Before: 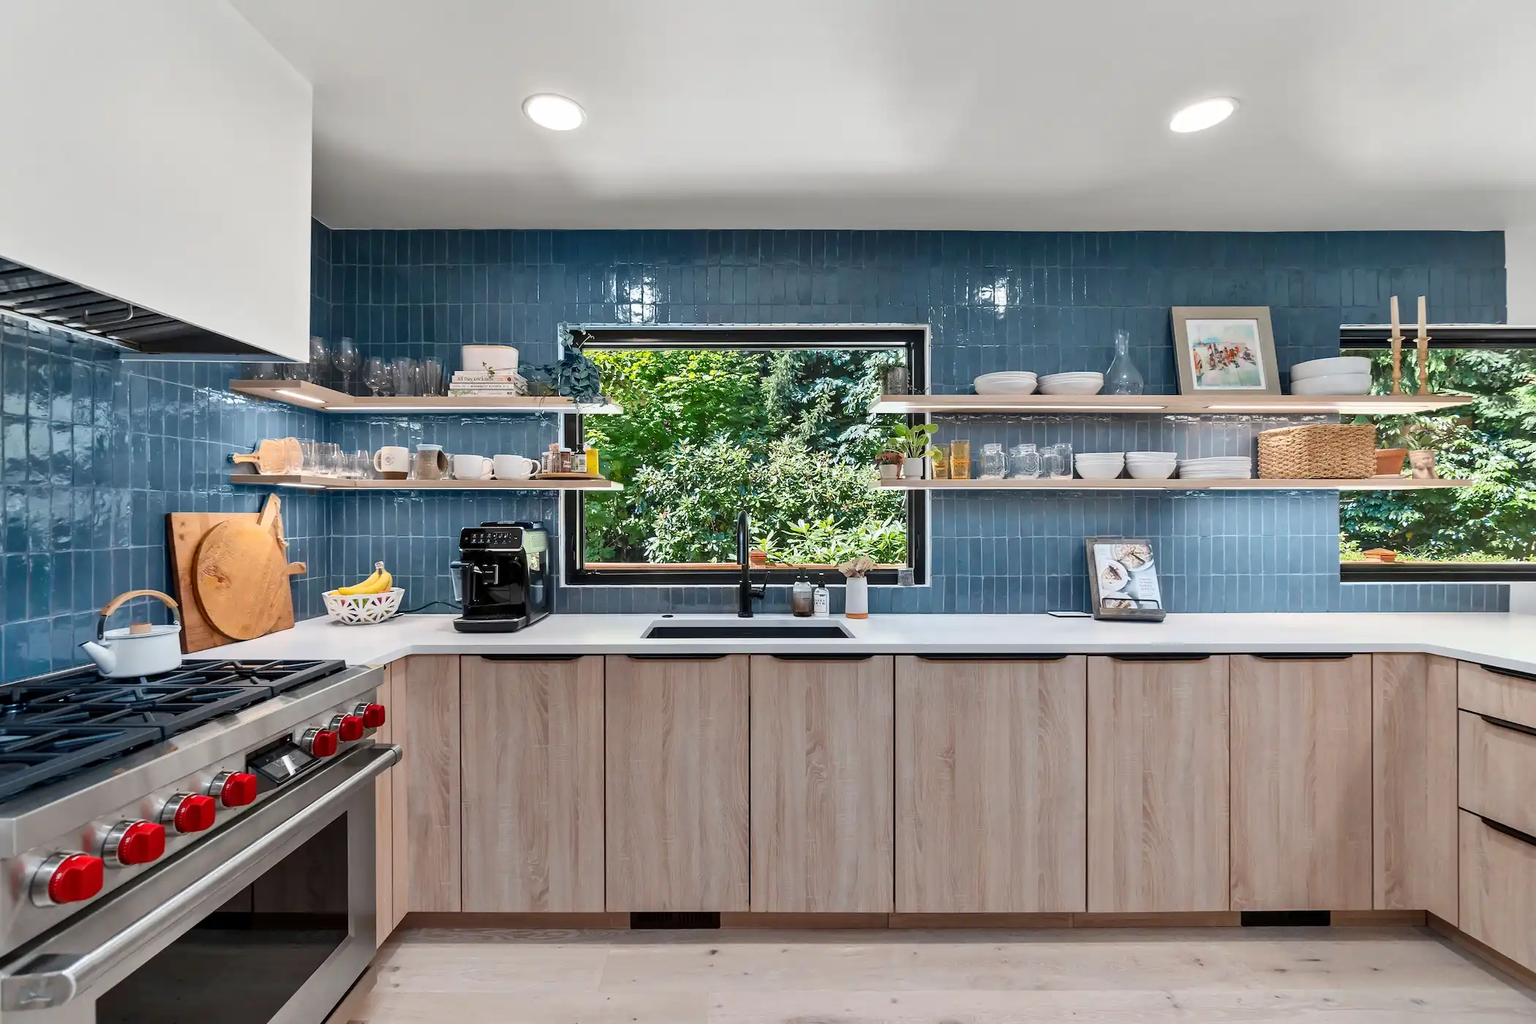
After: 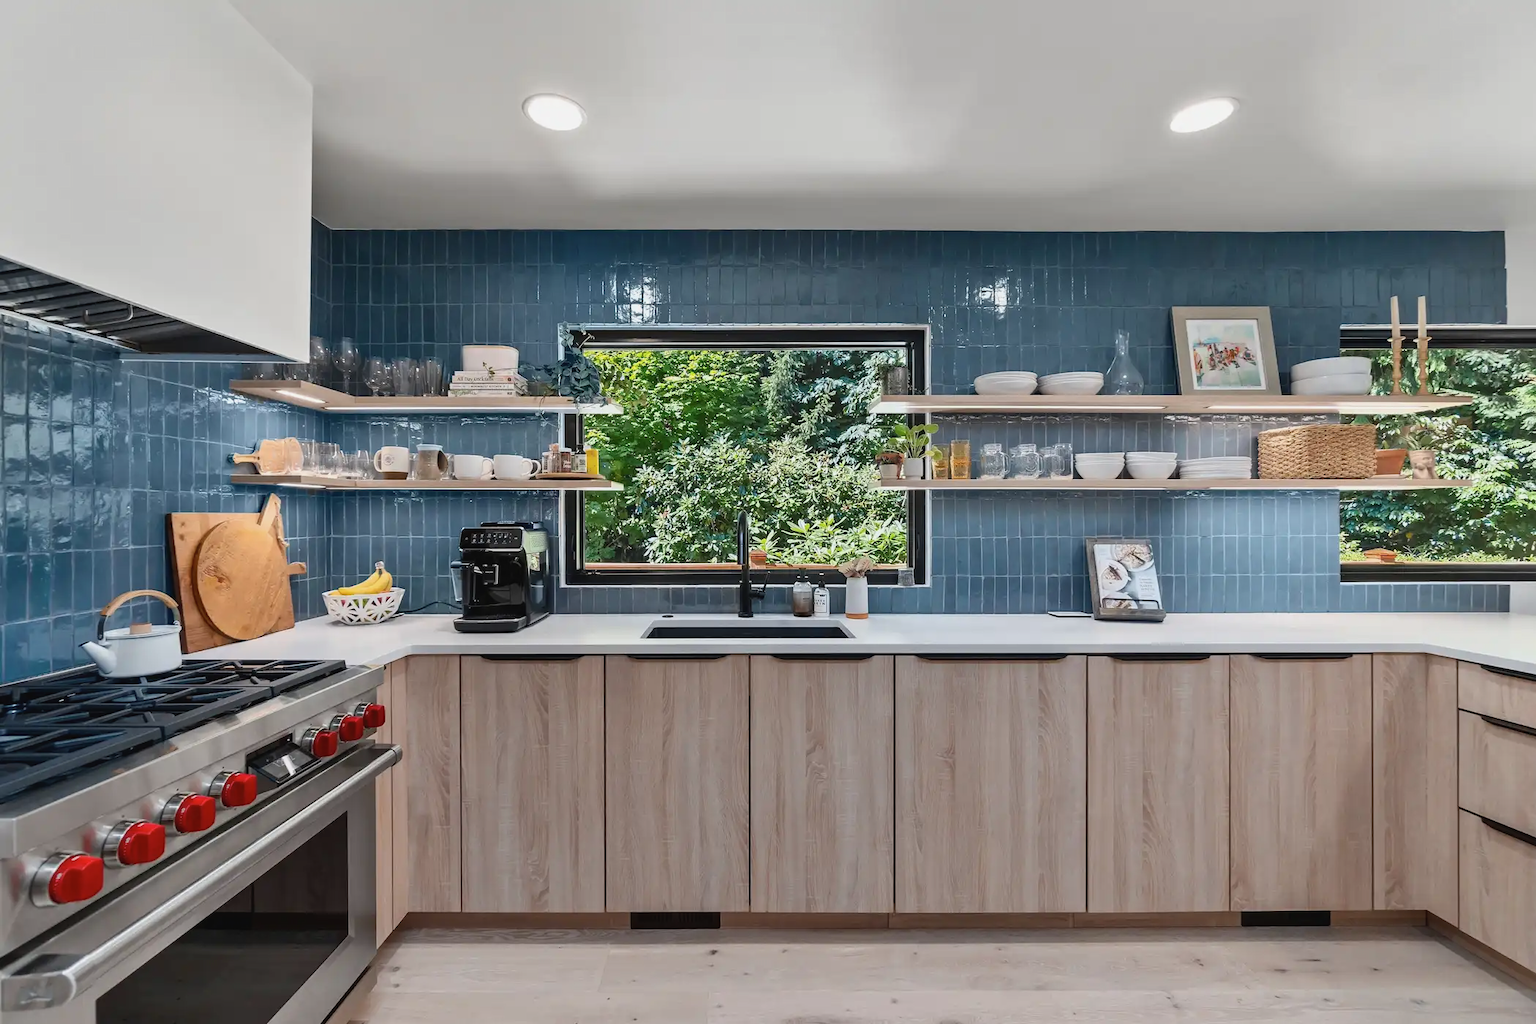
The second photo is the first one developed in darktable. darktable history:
contrast brightness saturation: contrast -0.077, brightness -0.036, saturation -0.108
